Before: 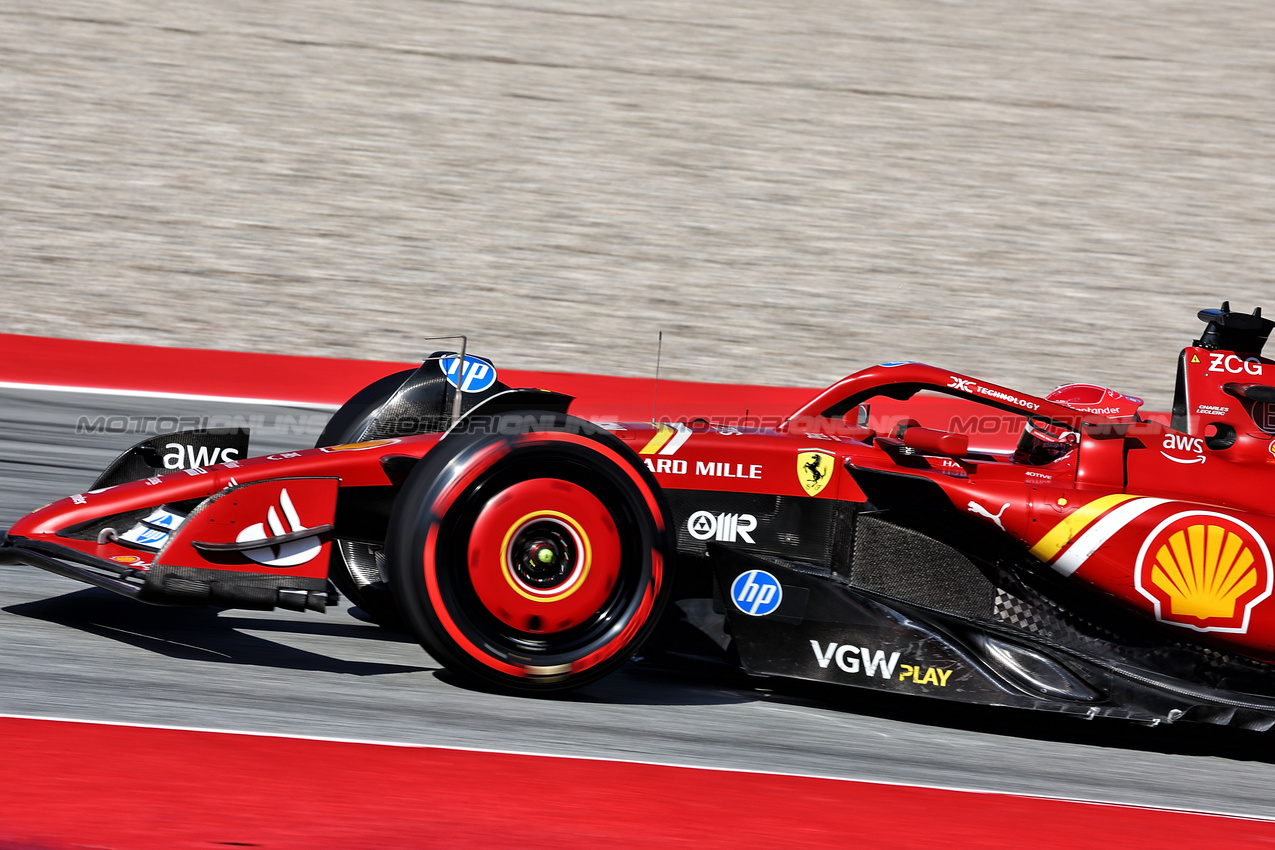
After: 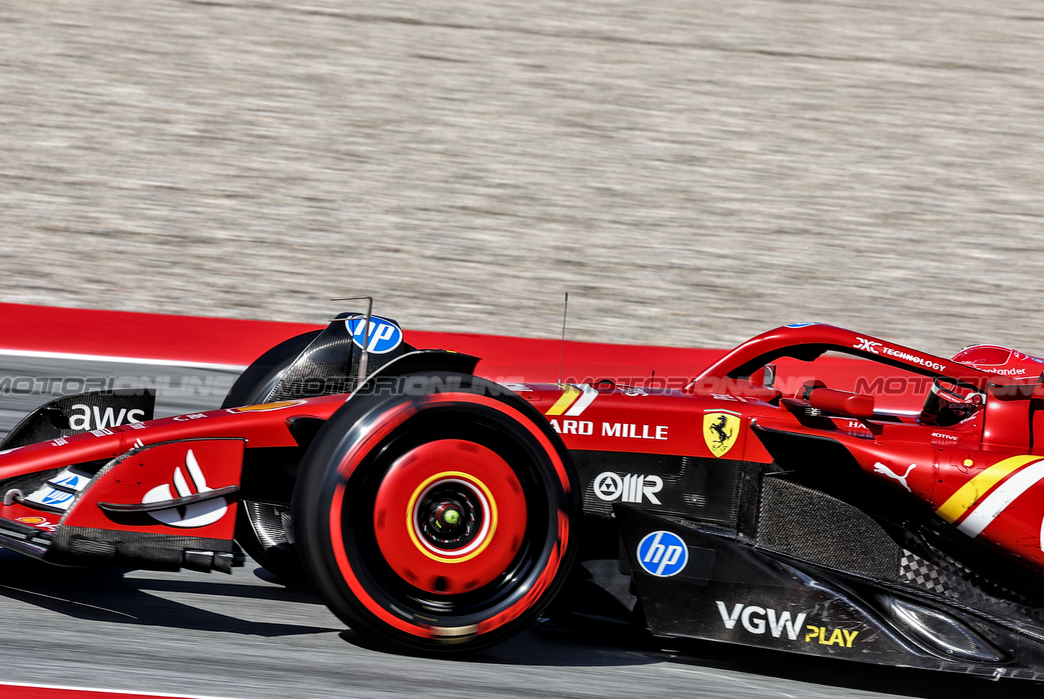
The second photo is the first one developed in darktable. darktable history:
crop and rotate: left 7.468%, top 4.691%, right 10.575%, bottom 13.016%
local contrast: on, module defaults
